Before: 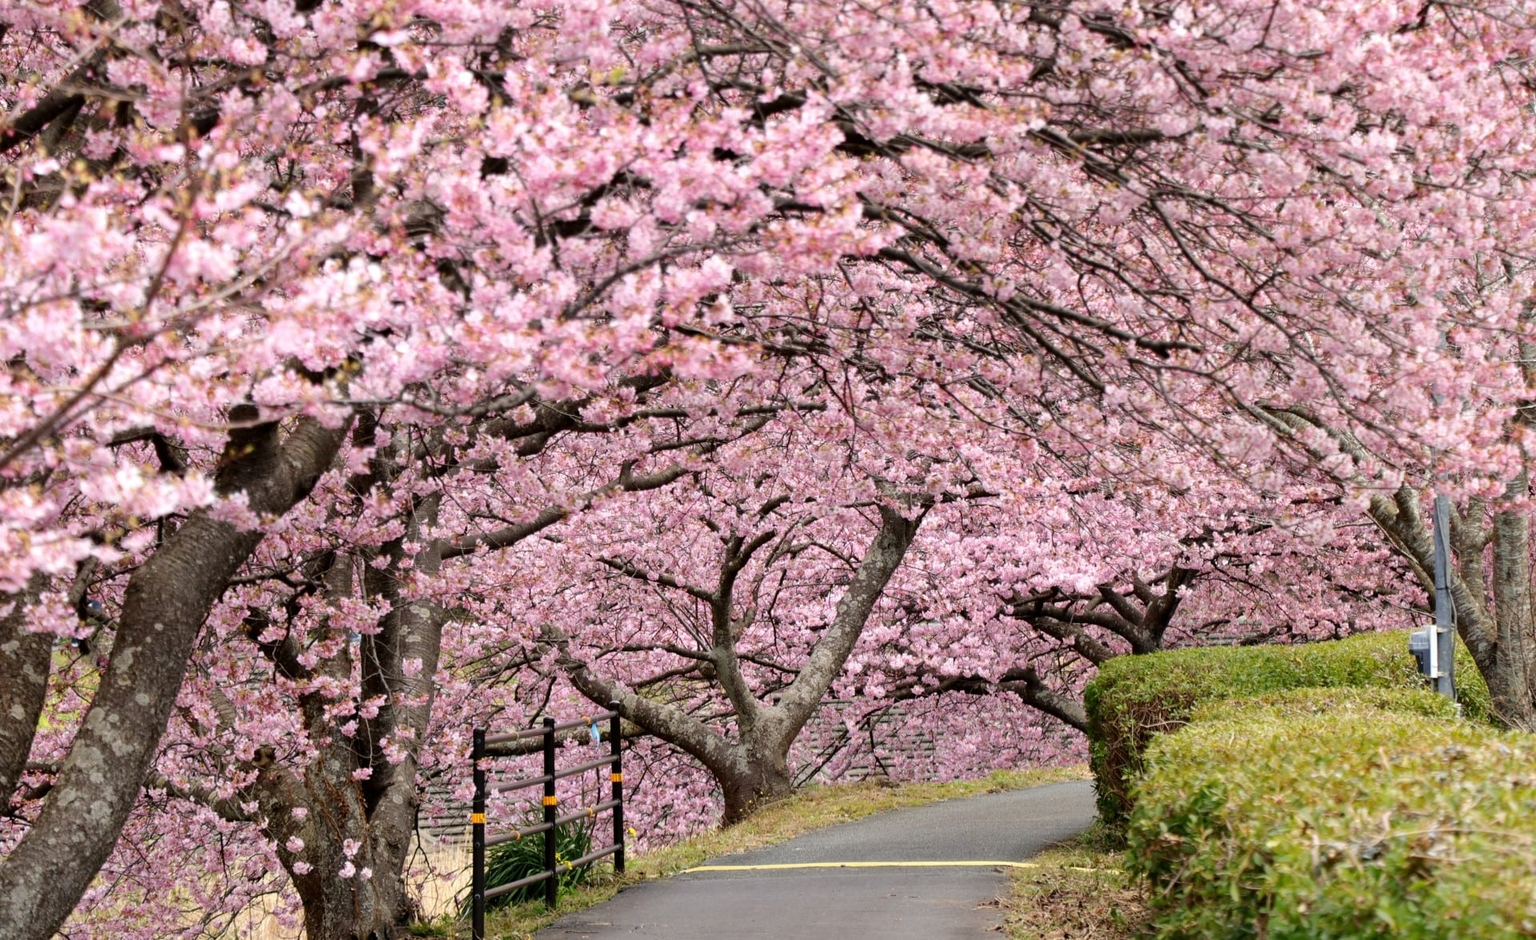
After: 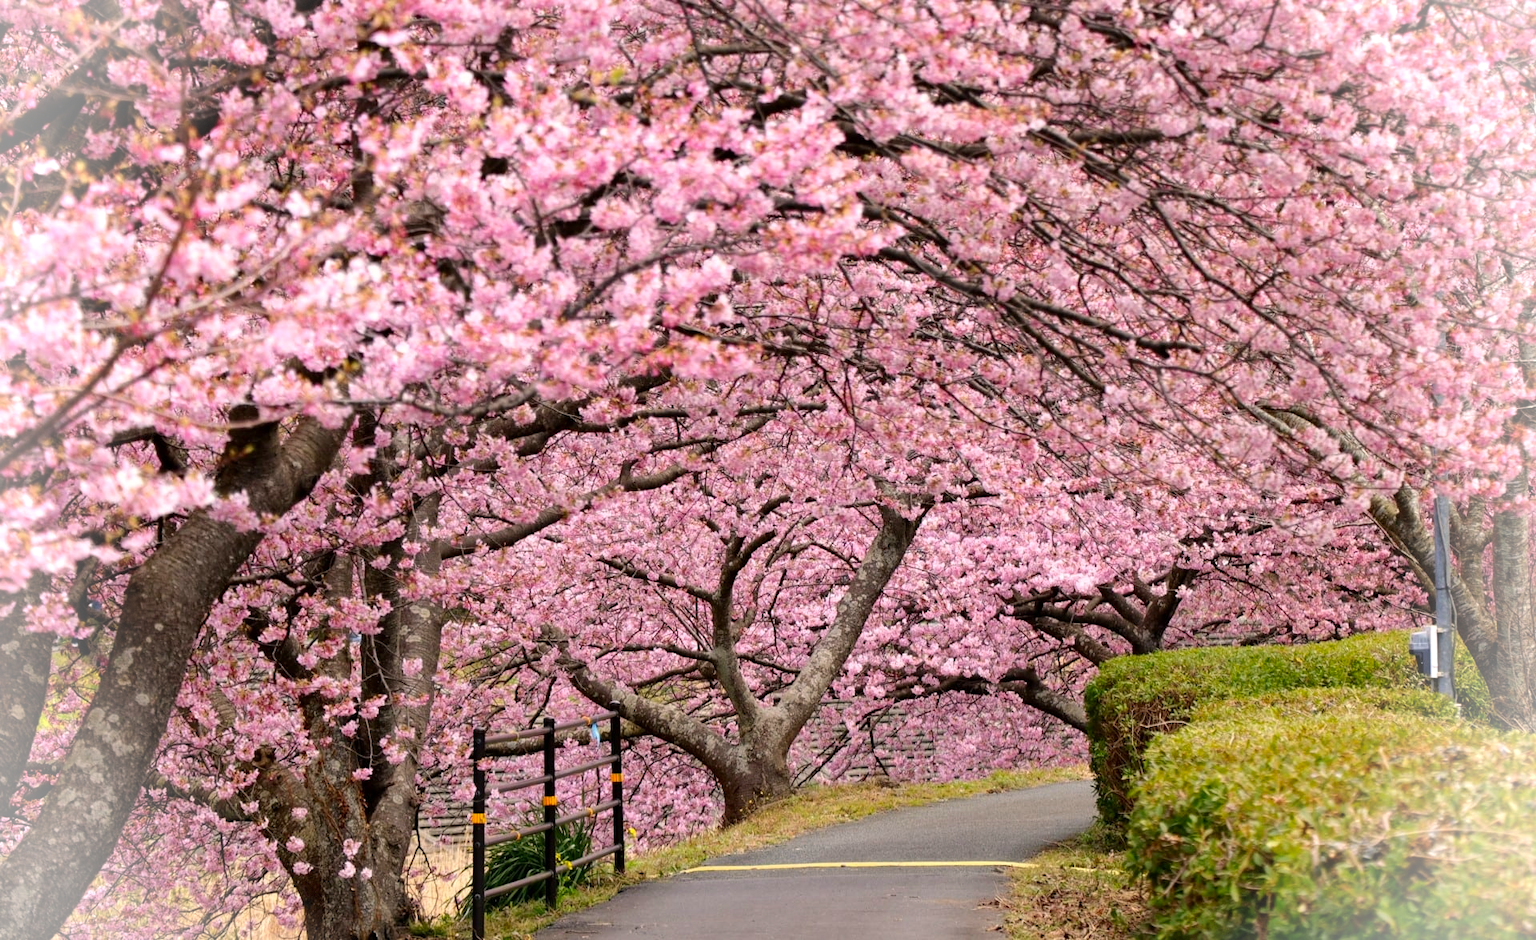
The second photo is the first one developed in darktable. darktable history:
color correction: highlights a* 3.33, highlights b* 1.77, saturation 1.22
vignetting: fall-off radius 31.19%, brightness 0.312, saturation -0.001, dithering 8-bit output
tone equalizer: edges refinement/feathering 500, mask exposure compensation -1.57 EV, preserve details no
